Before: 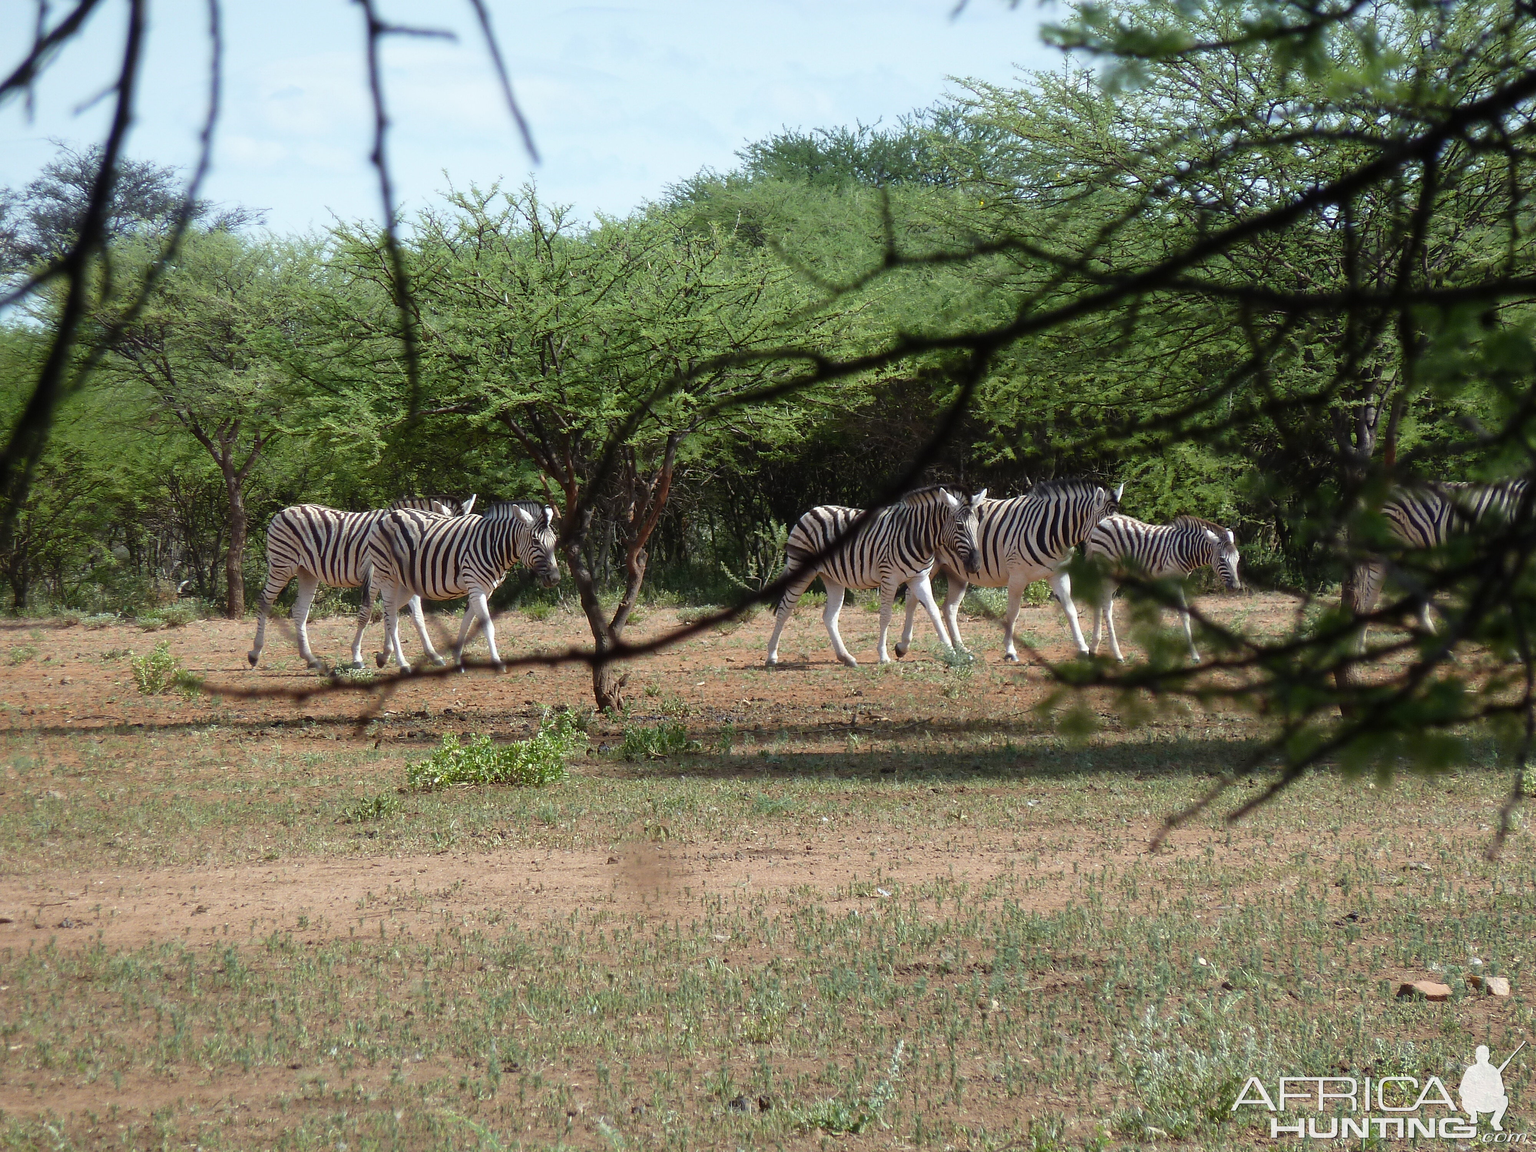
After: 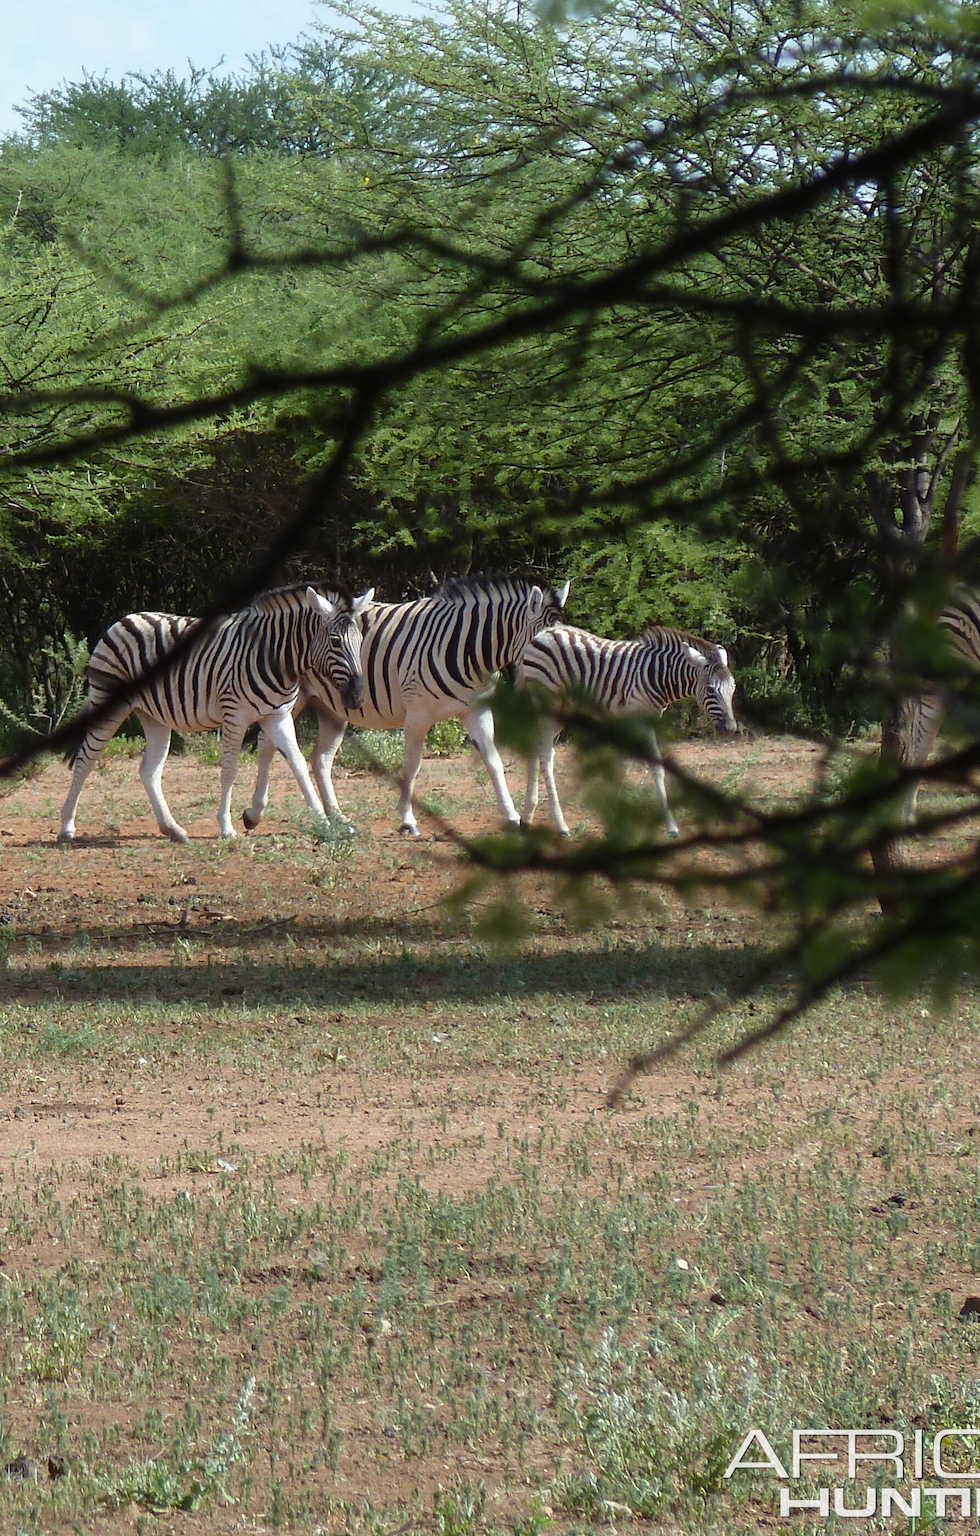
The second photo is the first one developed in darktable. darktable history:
crop: left 47.239%, top 6.757%, right 8.099%
